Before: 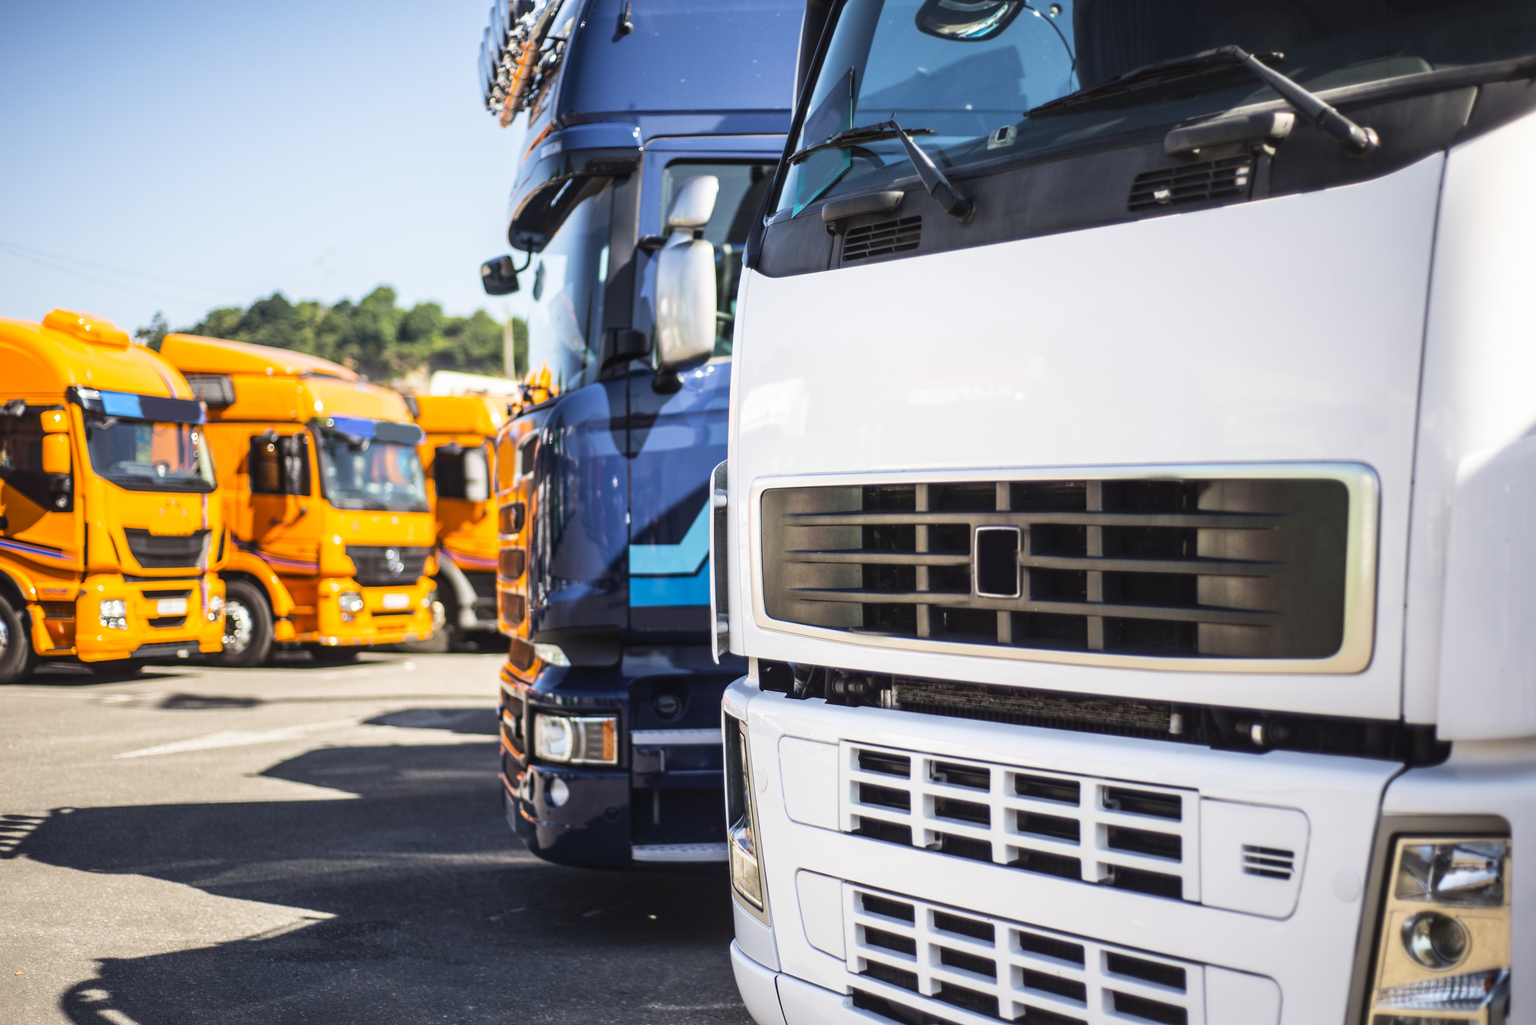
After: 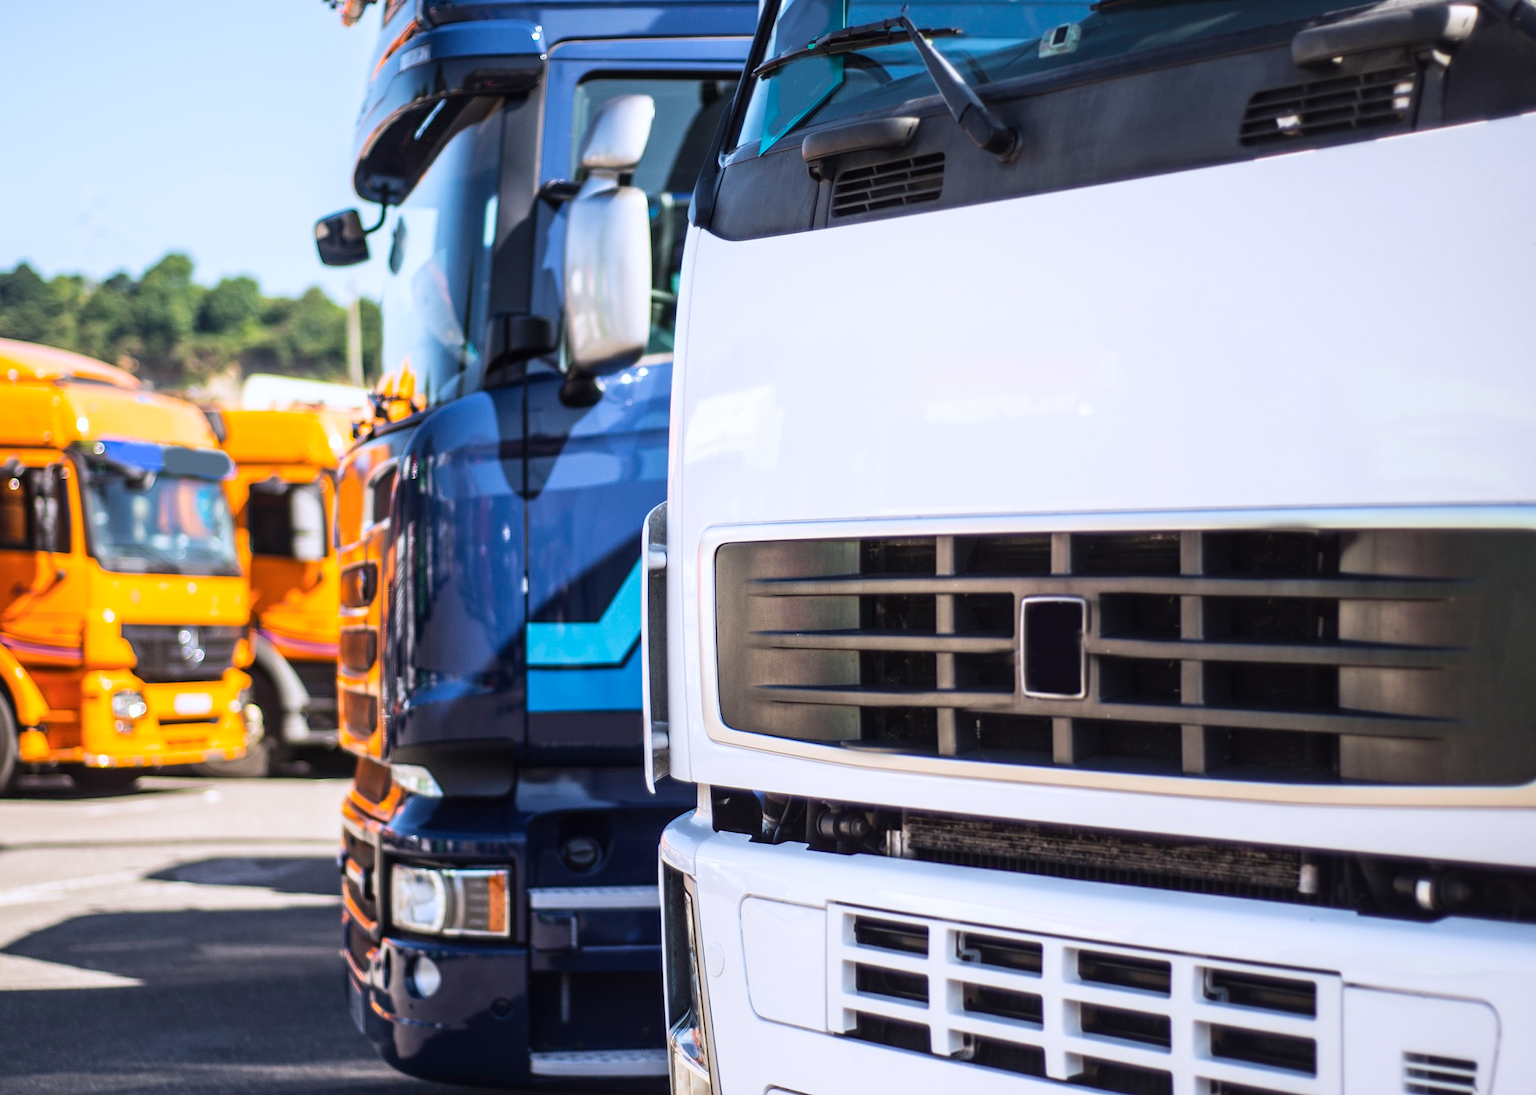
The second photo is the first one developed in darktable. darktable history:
exposure: compensate highlight preservation false
crop and rotate: left 17.046%, top 10.659%, right 12.989%, bottom 14.553%
color calibration: illuminant as shot in camera, x 0.358, y 0.373, temperature 4628.91 K
